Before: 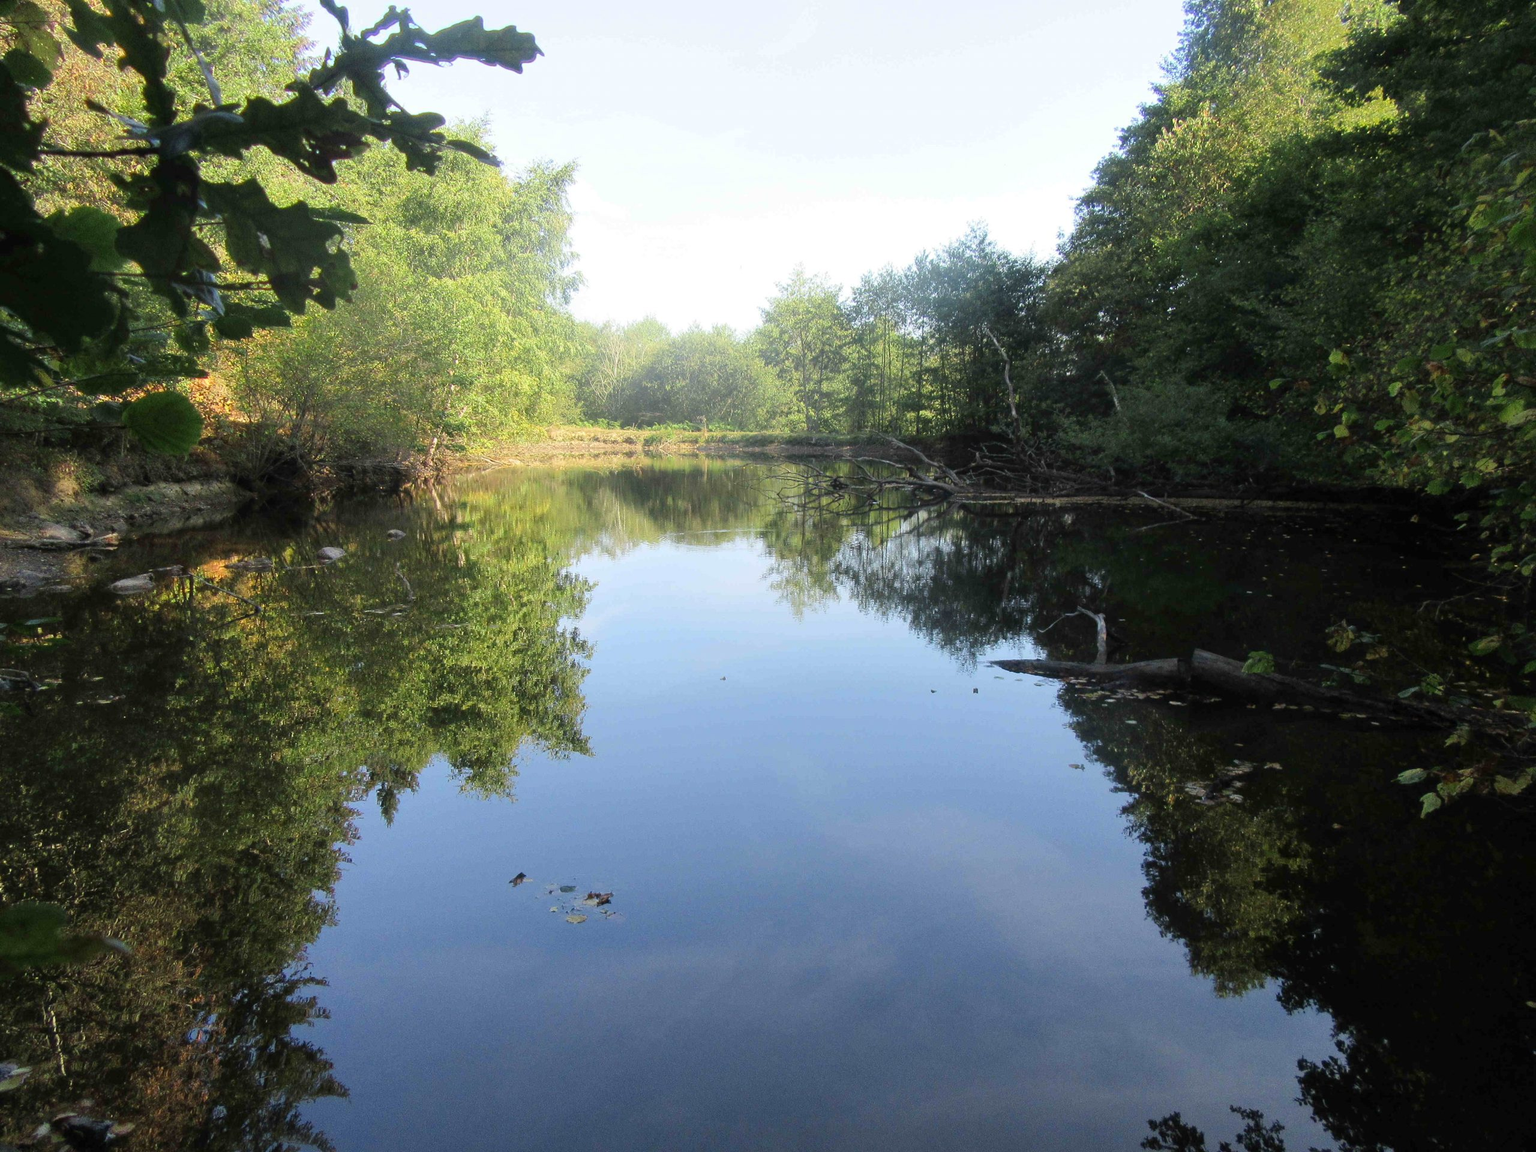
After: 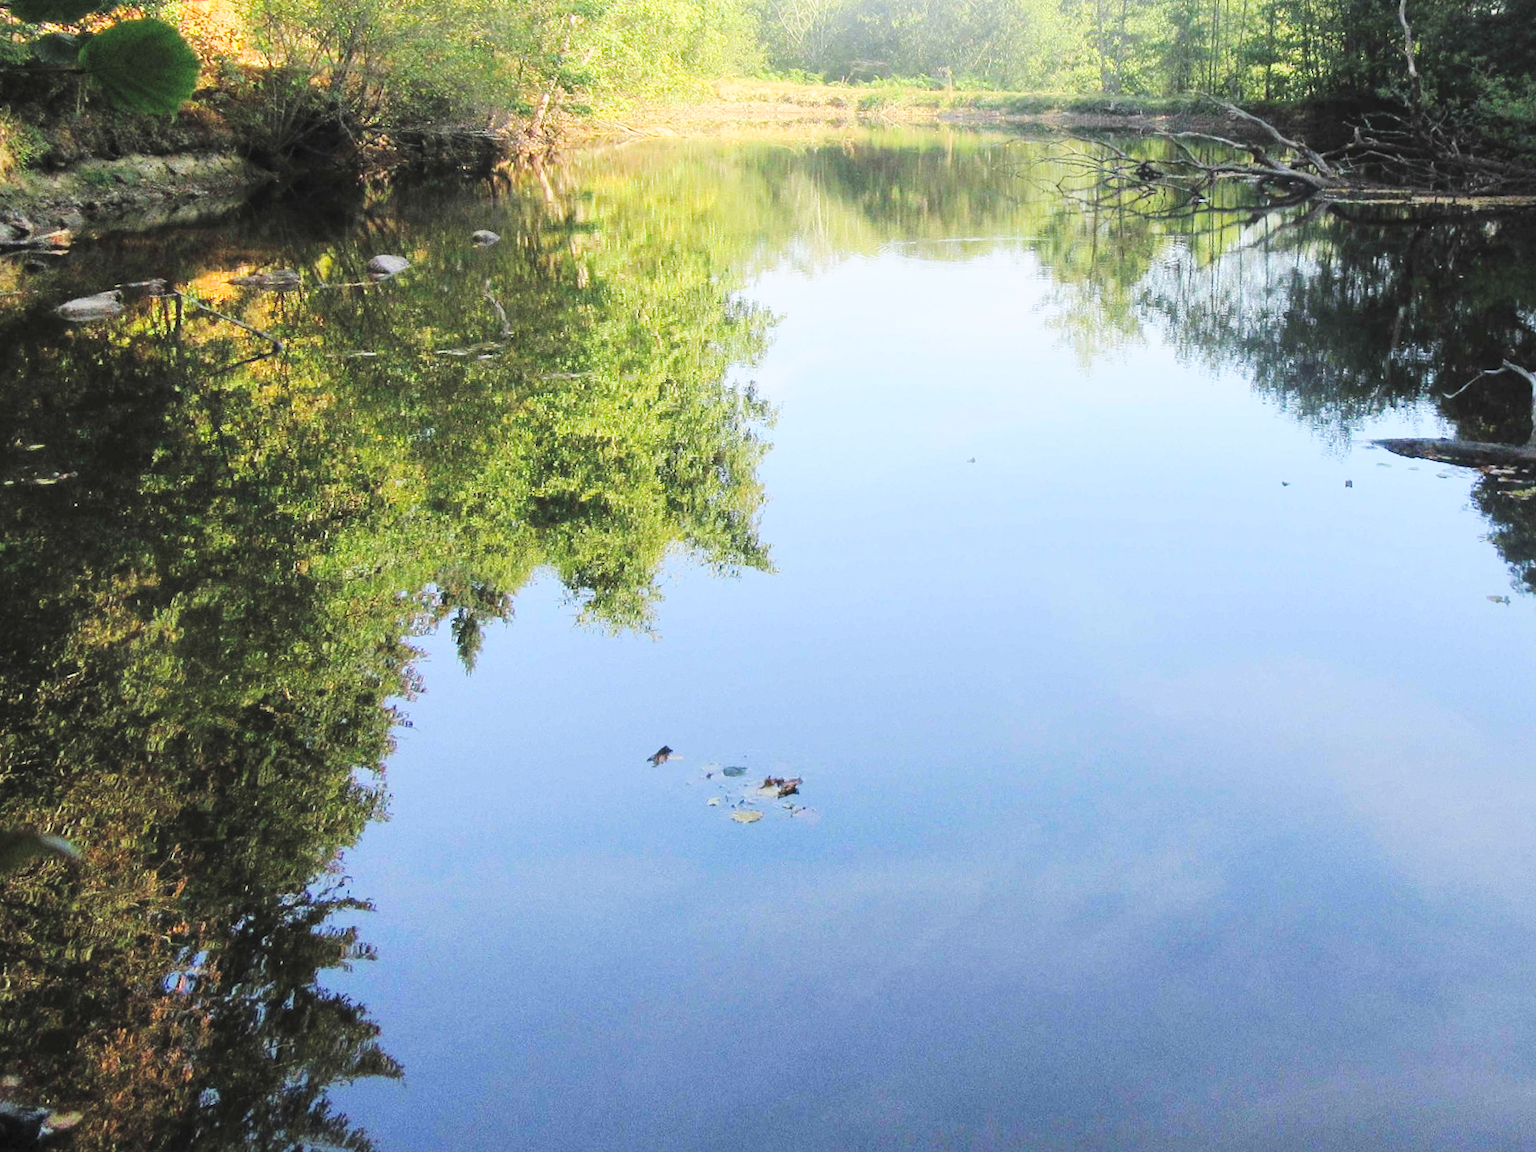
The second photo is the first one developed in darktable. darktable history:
contrast brightness saturation: brightness 0.28
crop and rotate: angle -0.82°, left 3.85%, top 31.828%, right 27.992%
base curve: curves: ch0 [(0, 0) (0.036, 0.025) (0.121, 0.166) (0.206, 0.329) (0.605, 0.79) (1, 1)], preserve colors none
